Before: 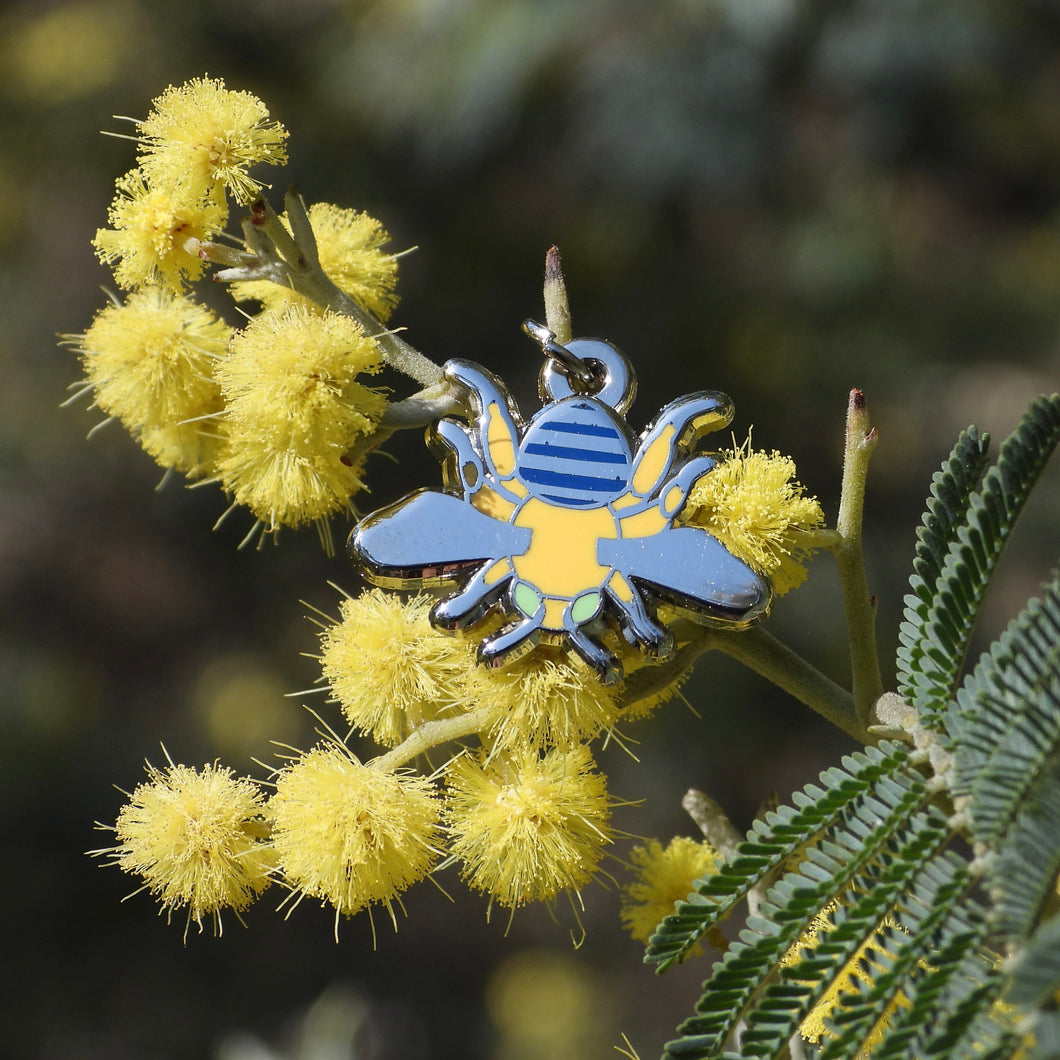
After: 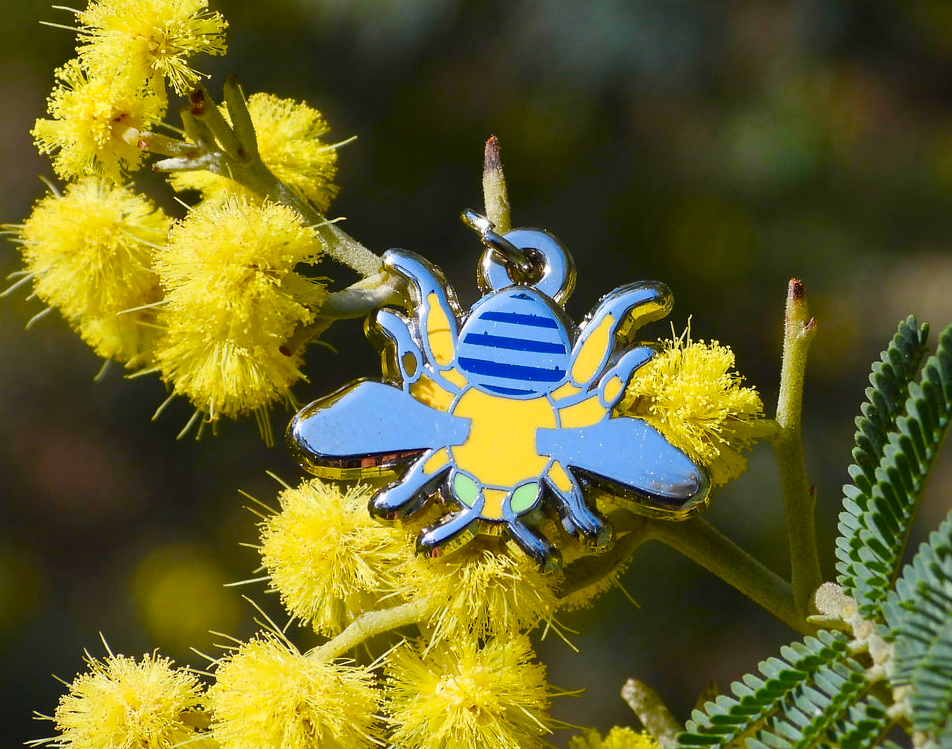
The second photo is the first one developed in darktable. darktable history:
crop: left 5.794%, top 10.466%, right 3.697%, bottom 18.864%
contrast brightness saturation: contrast 0.104, brightness 0.036, saturation 0.091
color balance rgb: perceptual saturation grading › global saturation 27.198%, perceptual saturation grading › highlights -28.384%, perceptual saturation grading › mid-tones 15.426%, perceptual saturation grading › shadows 33.918%, global vibrance 33.44%
